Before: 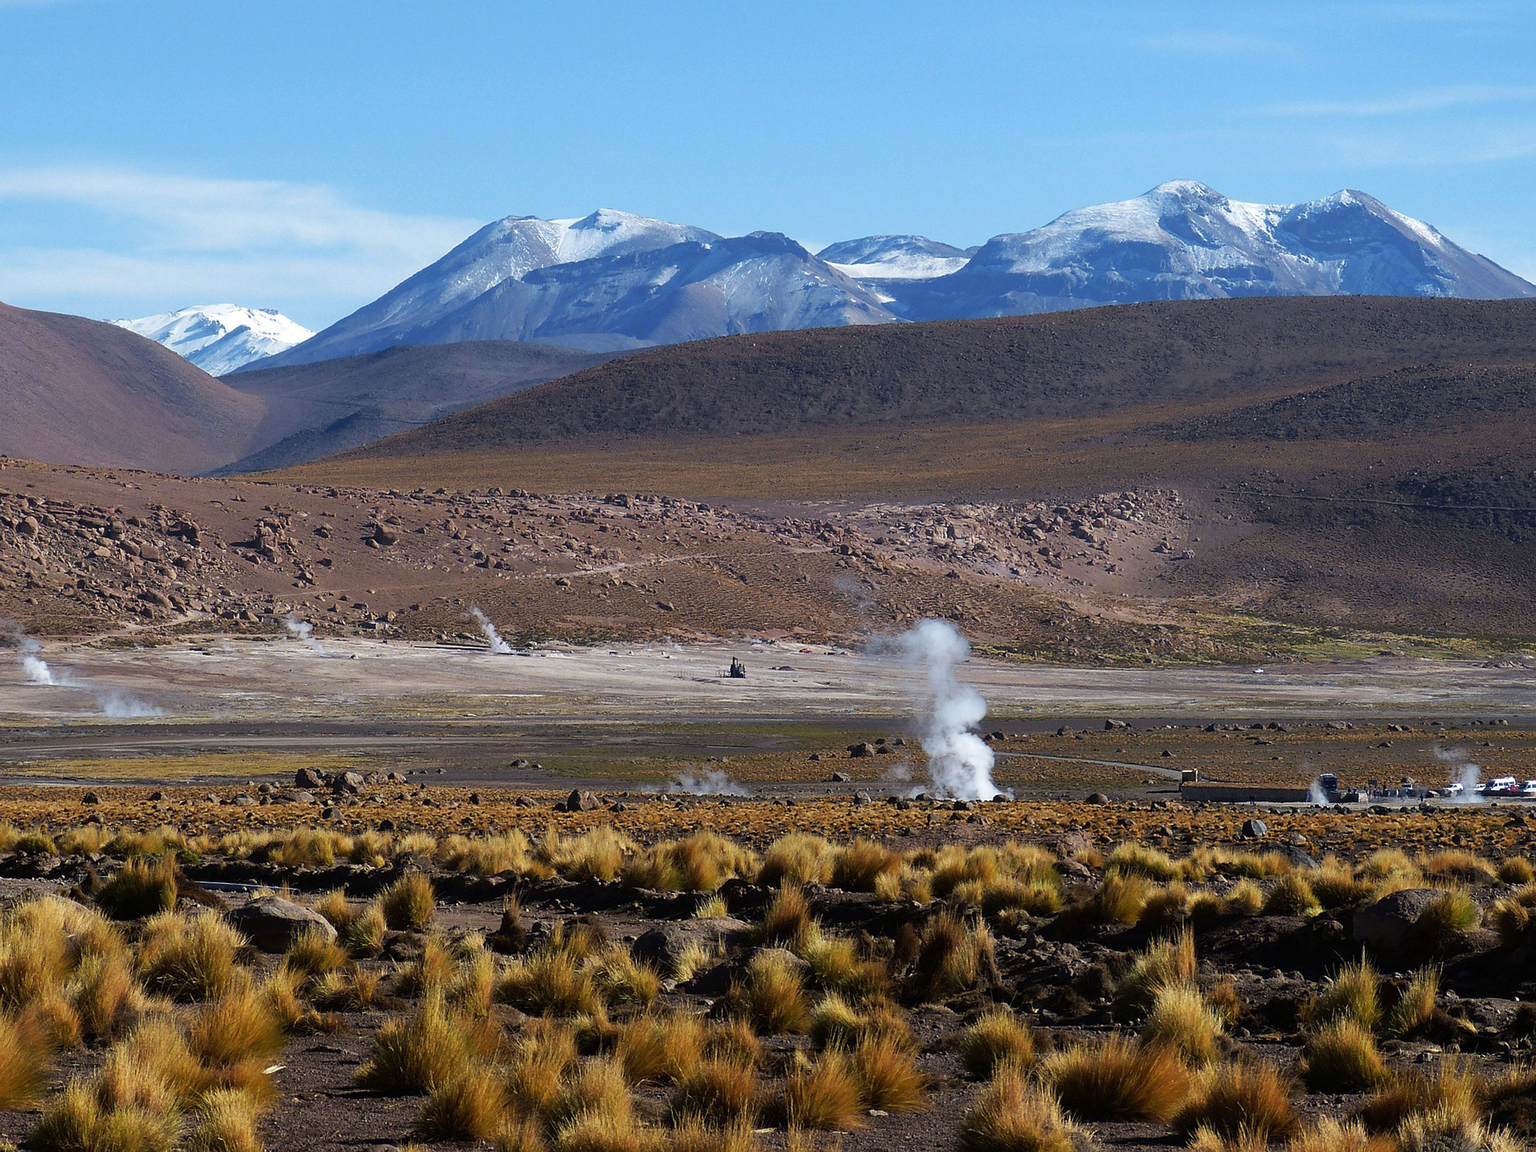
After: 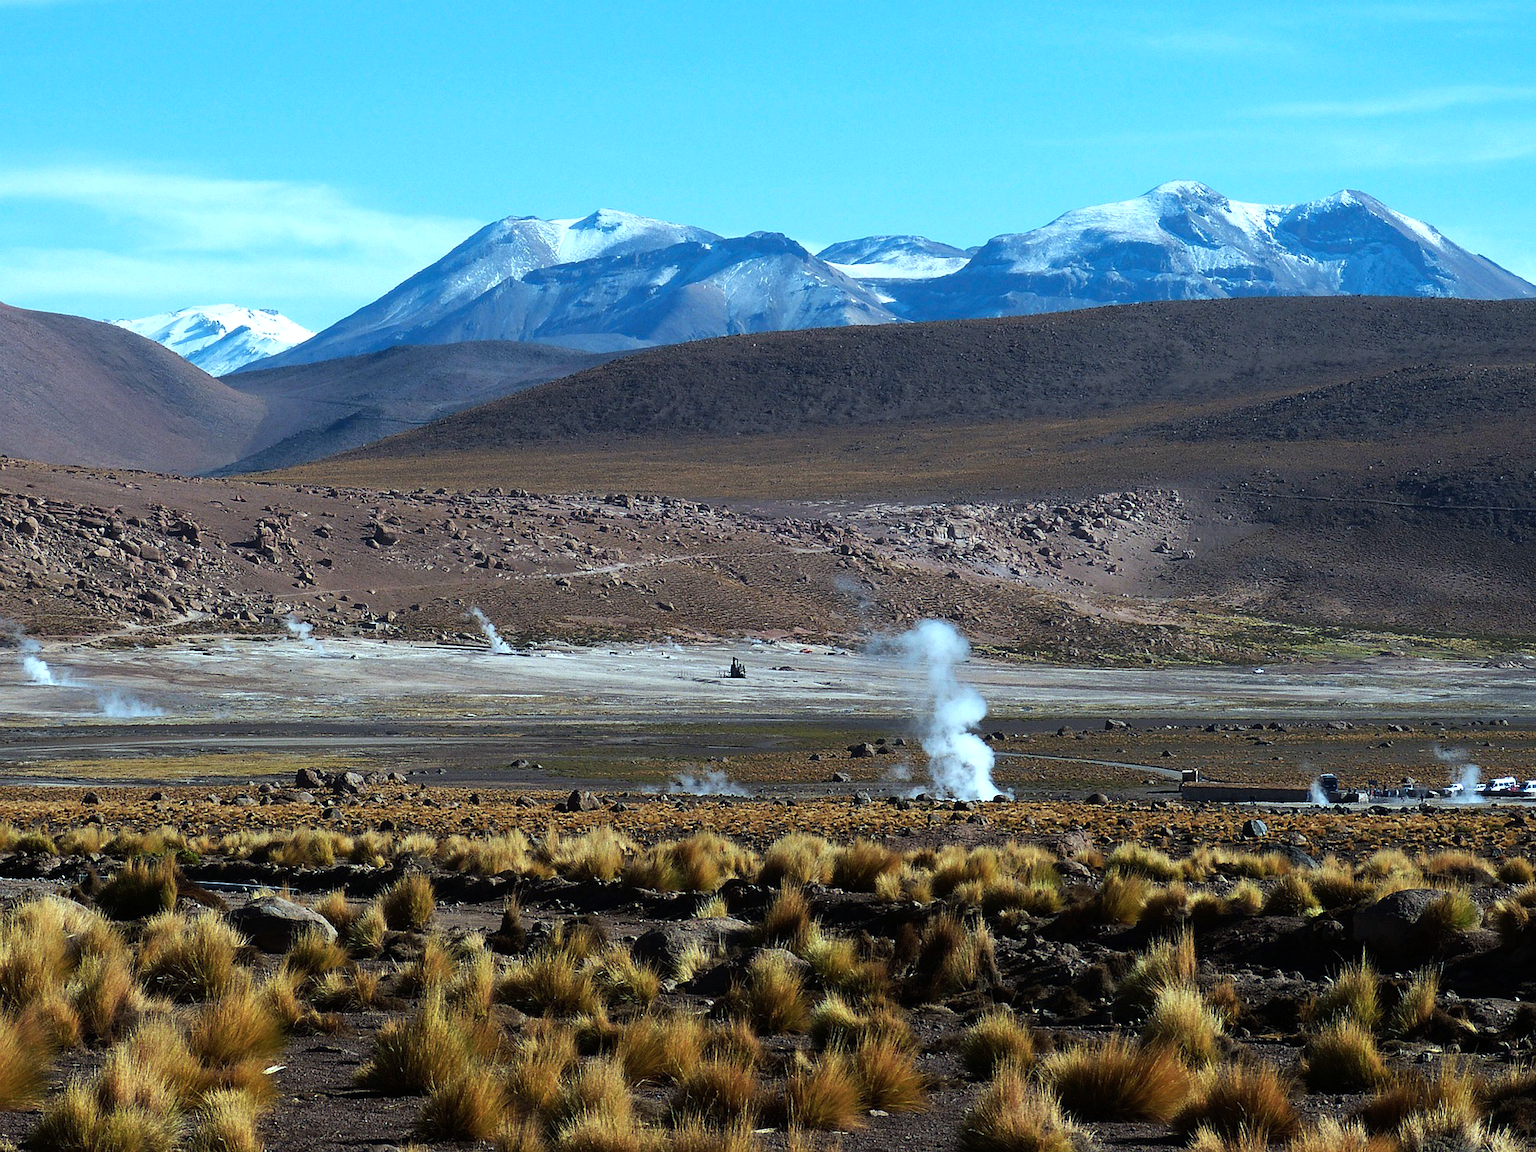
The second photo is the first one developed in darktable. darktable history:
color correction: highlights a* -10.21, highlights b* -9.65
tone equalizer: -8 EV -0.451 EV, -7 EV -0.391 EV, -6 EV -0.331 EV, -5 EV -0.195 EV, -3 EV 0.202 EV, -2 EV 0.349 EV, -1 EV 0.412 EV, +0 EV 0.391 EV, edges refinement/feathering 500, mask exposure compensation -1.57 EV, preserve details no
